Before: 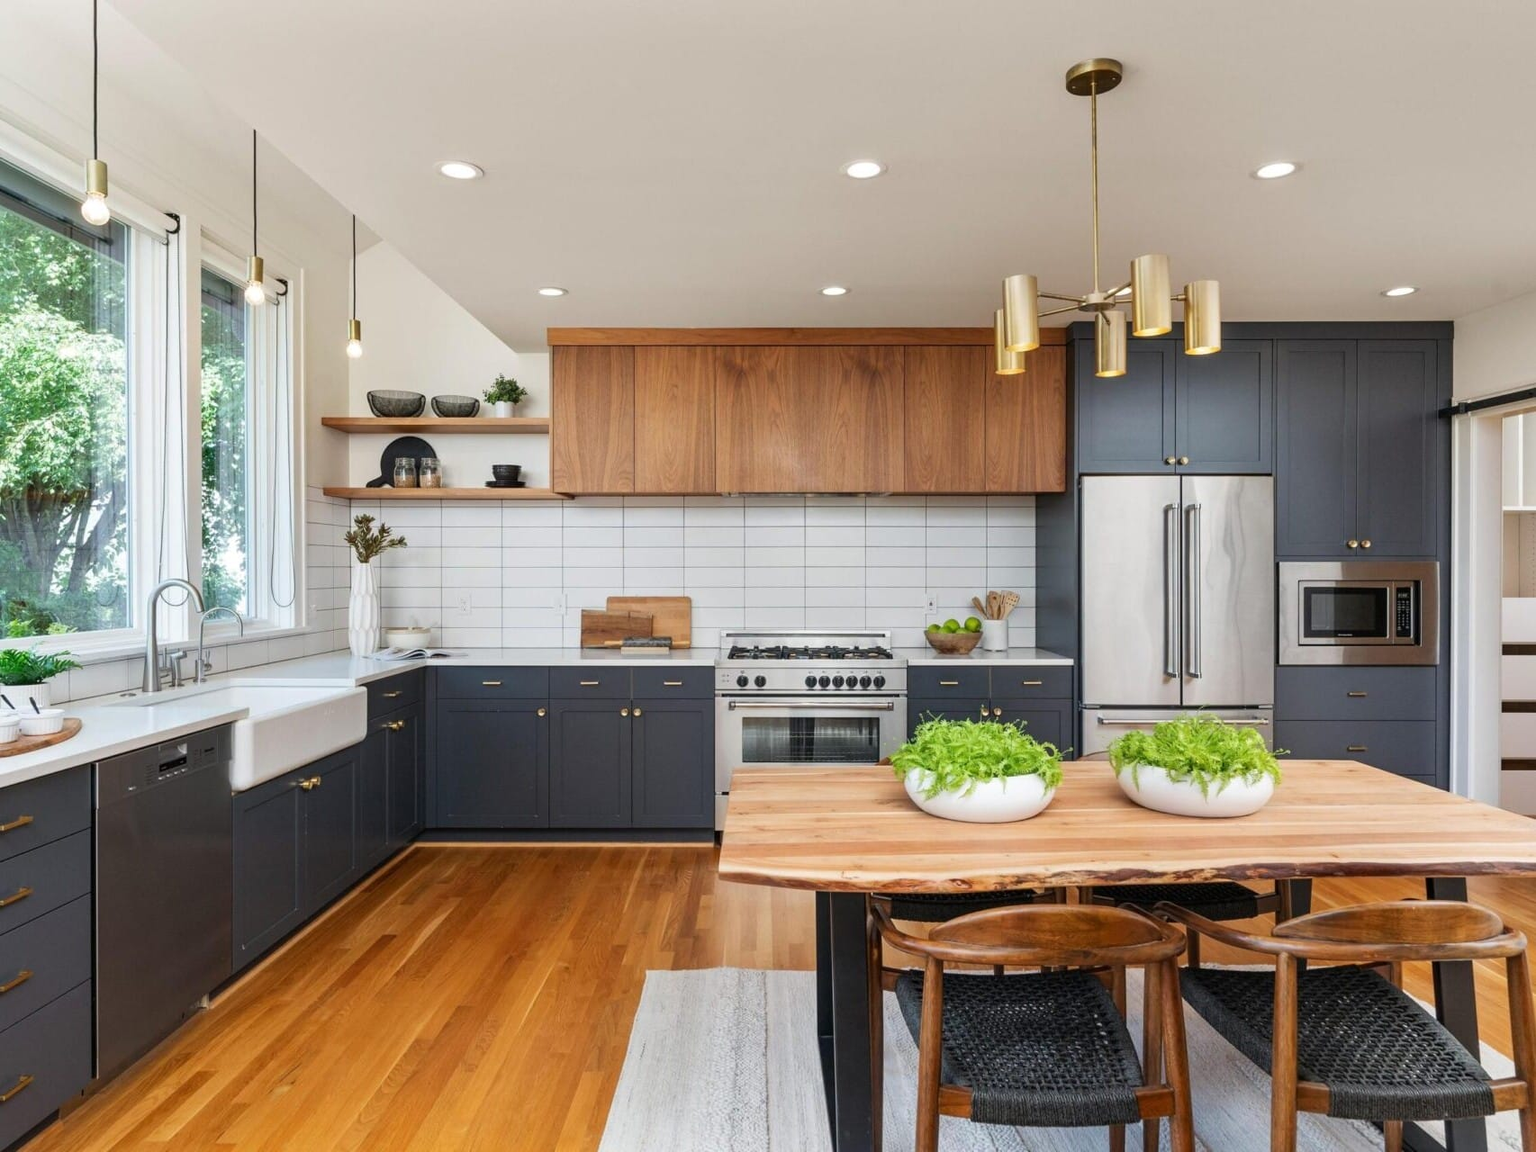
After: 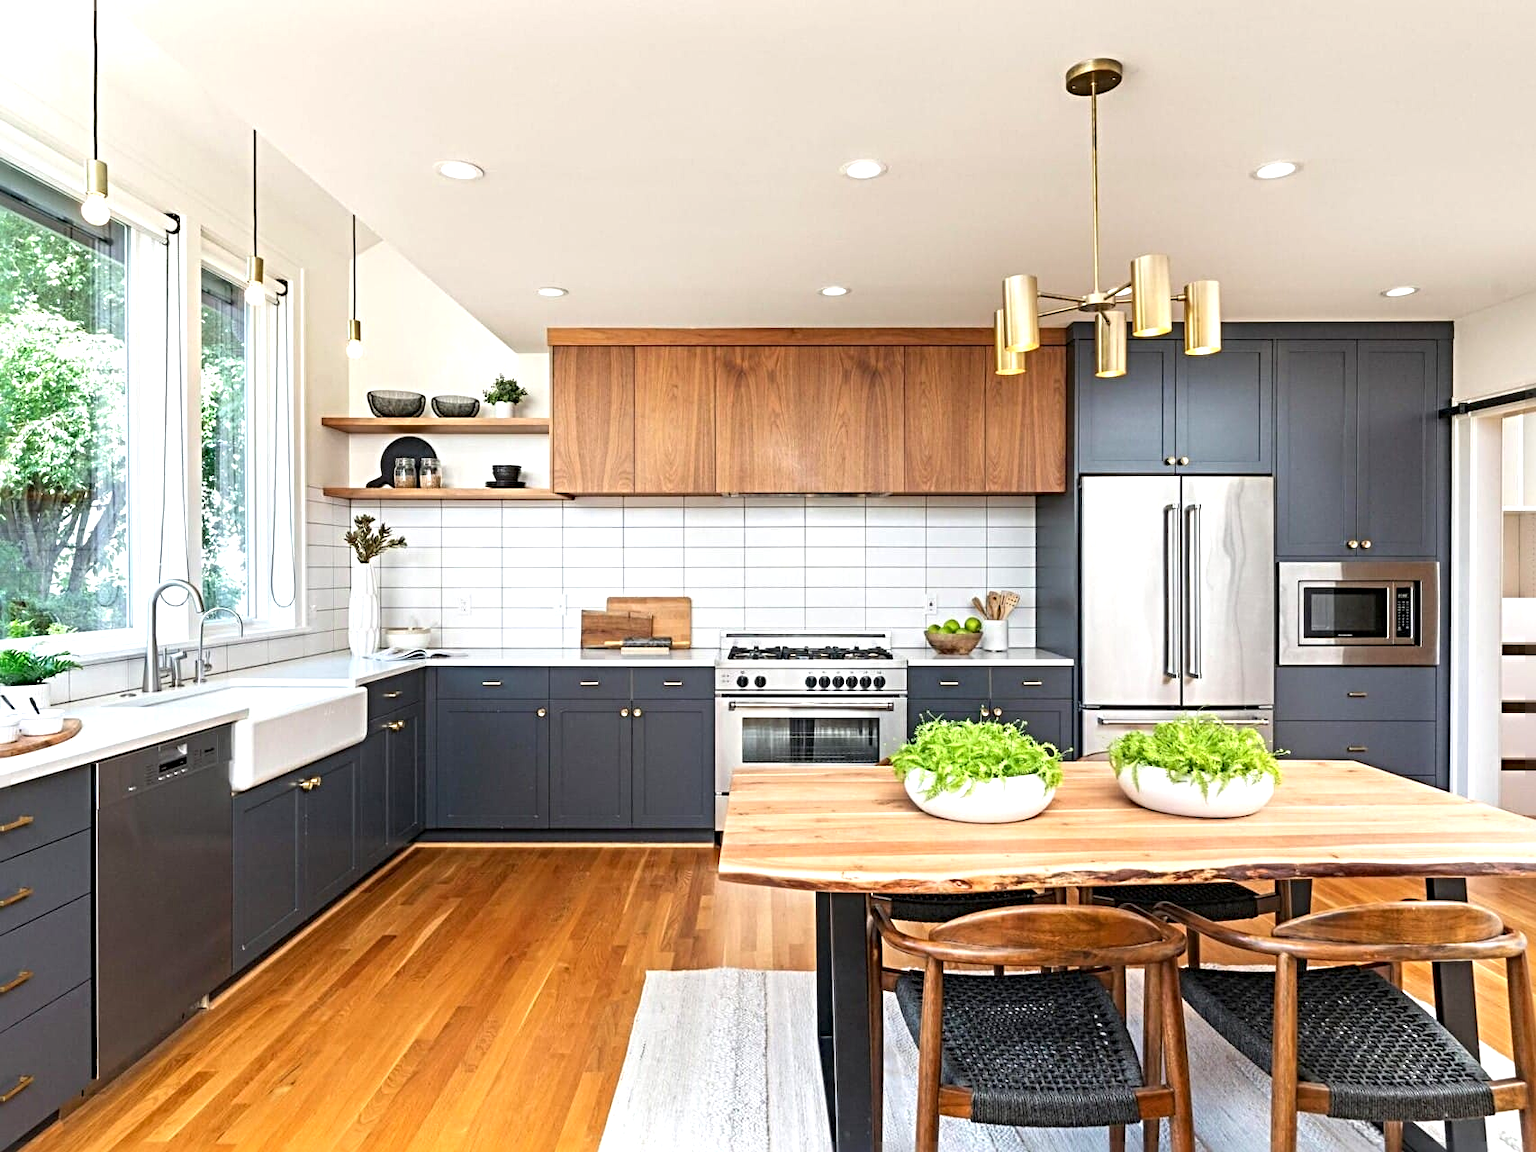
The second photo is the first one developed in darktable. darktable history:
exposure: exposure 0.644 EV, compensate highlight preservation false
sharpen: radius 4.932
